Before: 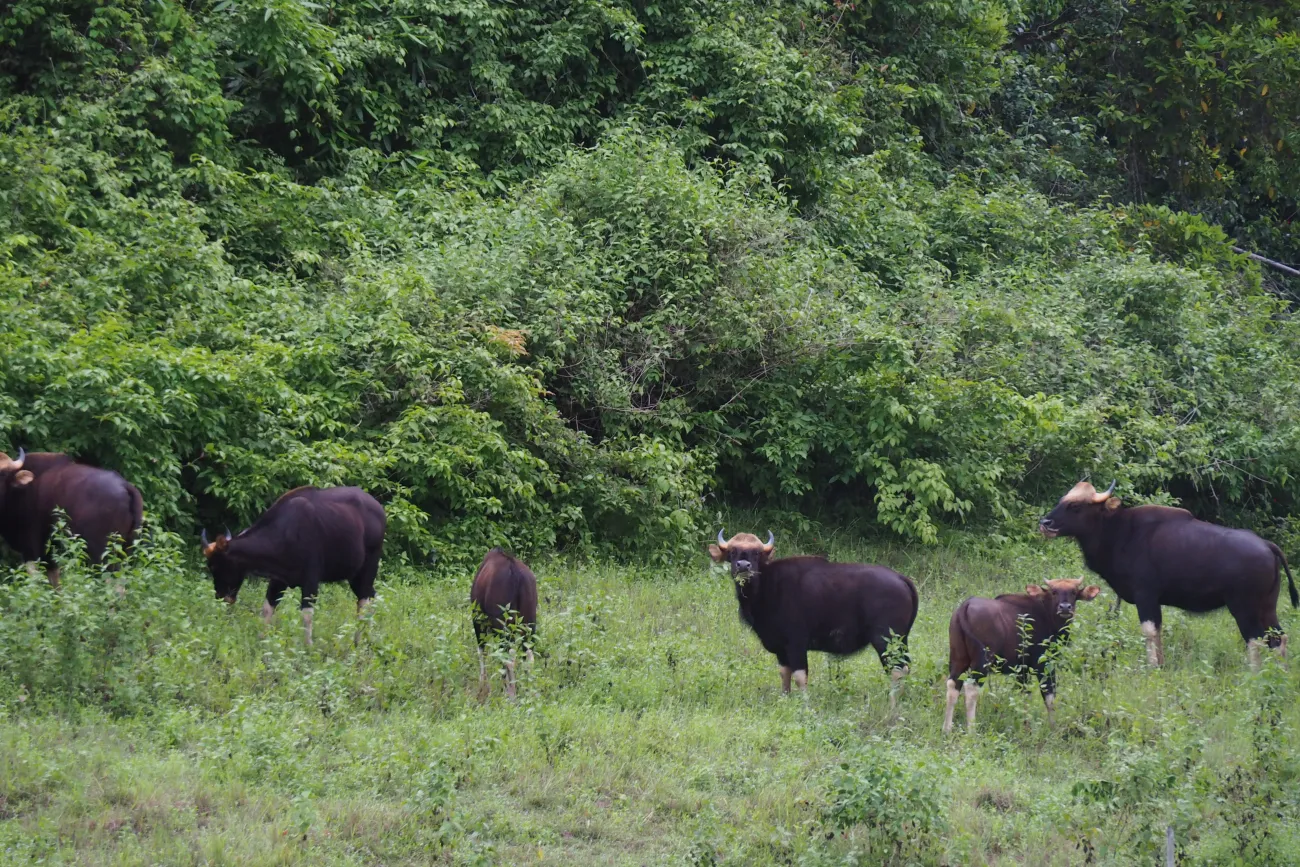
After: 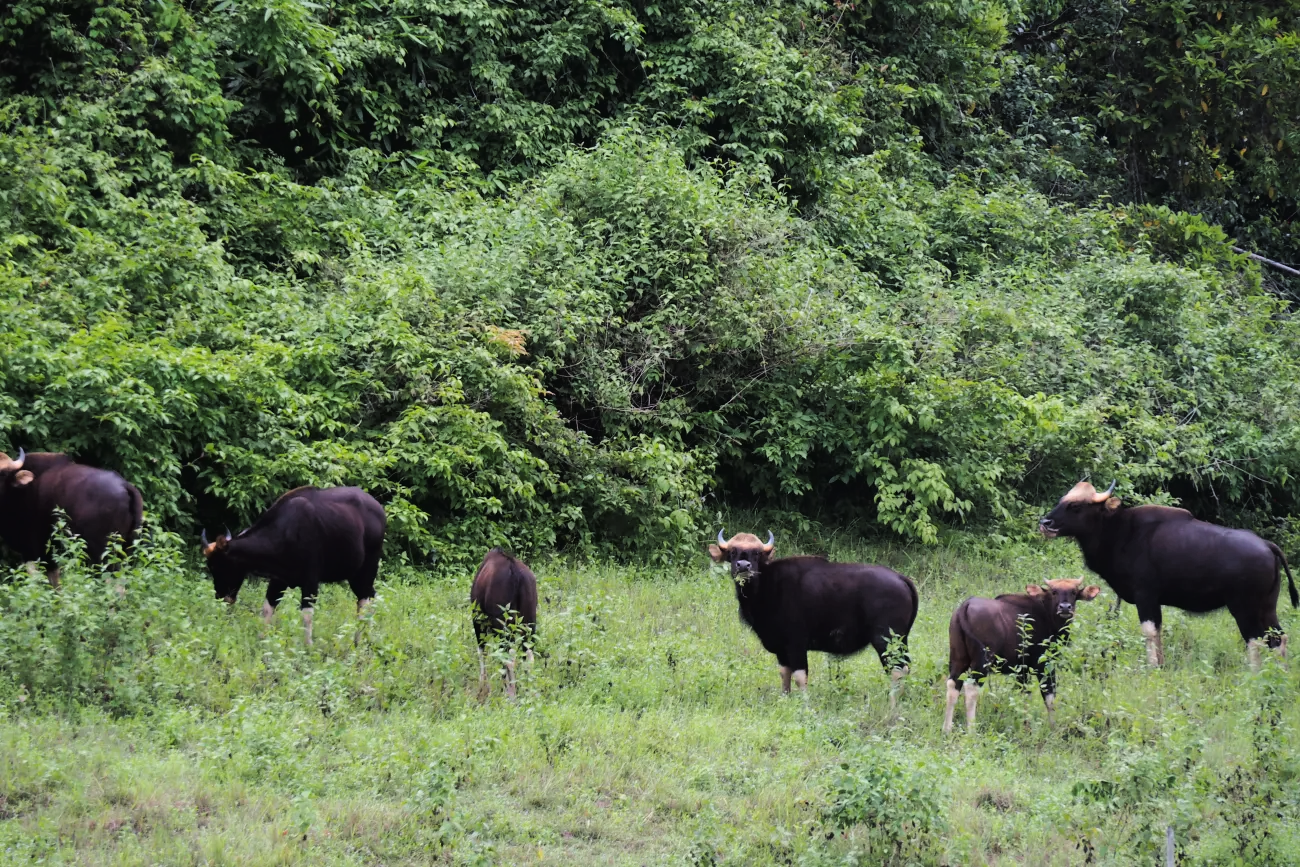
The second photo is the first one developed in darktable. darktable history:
tone curve: curves: ch0 [(0, 0.019) (0.11, 0.036) (0.259, 0.214) (0.378, 0.365) (0.499, 0.529) (1, 1)], color space Lab, linked channels, preserve colors none
levels: levels [0, 0.476, 0.951]
